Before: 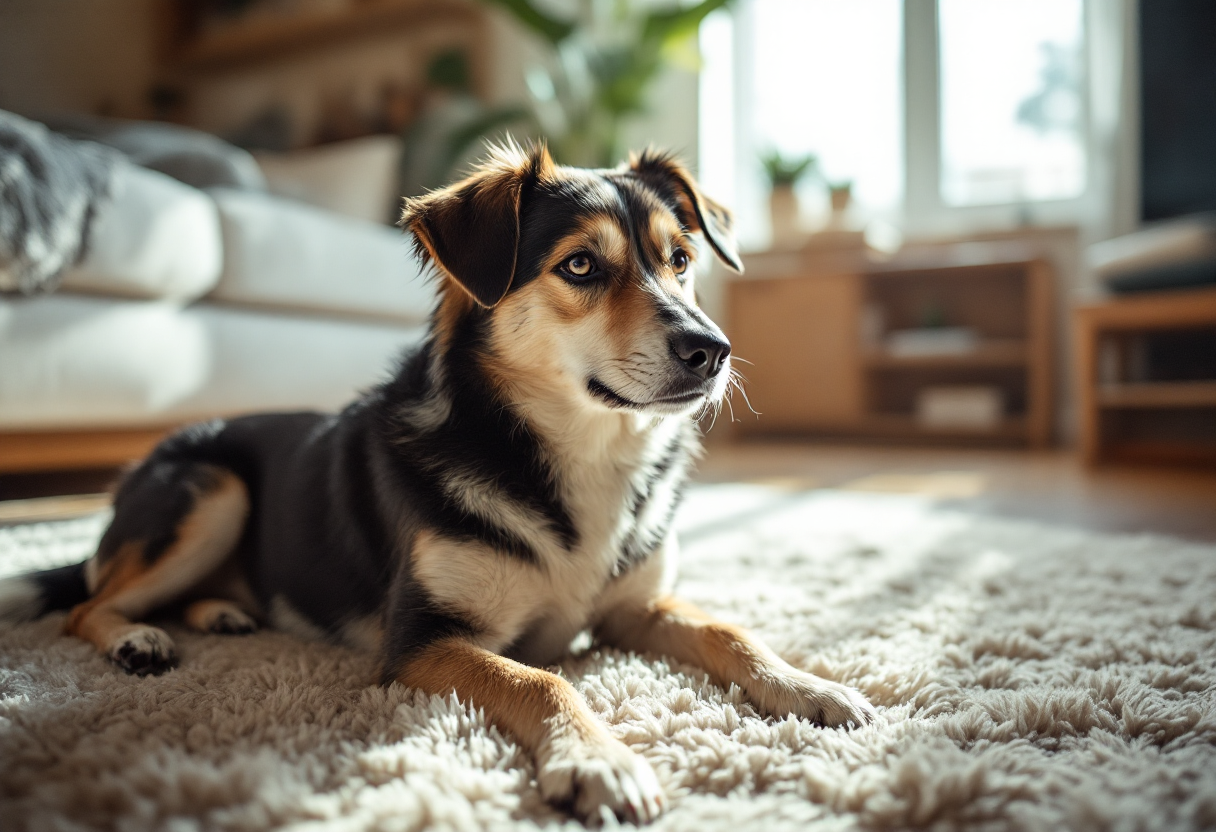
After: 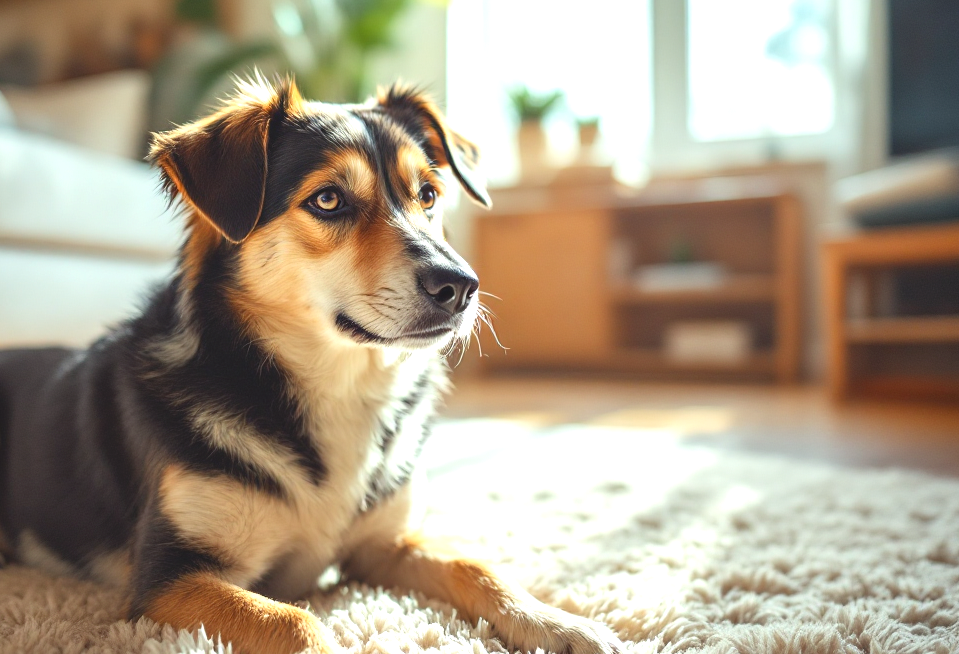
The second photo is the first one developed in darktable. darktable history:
crop and rotate: left 20.74%, top 7.912%, right 0.375%, bottom 13.378%
contrast brightness saturation: contrast -0.19, saturation 0.19
exposure: exposure 0.921 EV, compensate highlight preservation false
